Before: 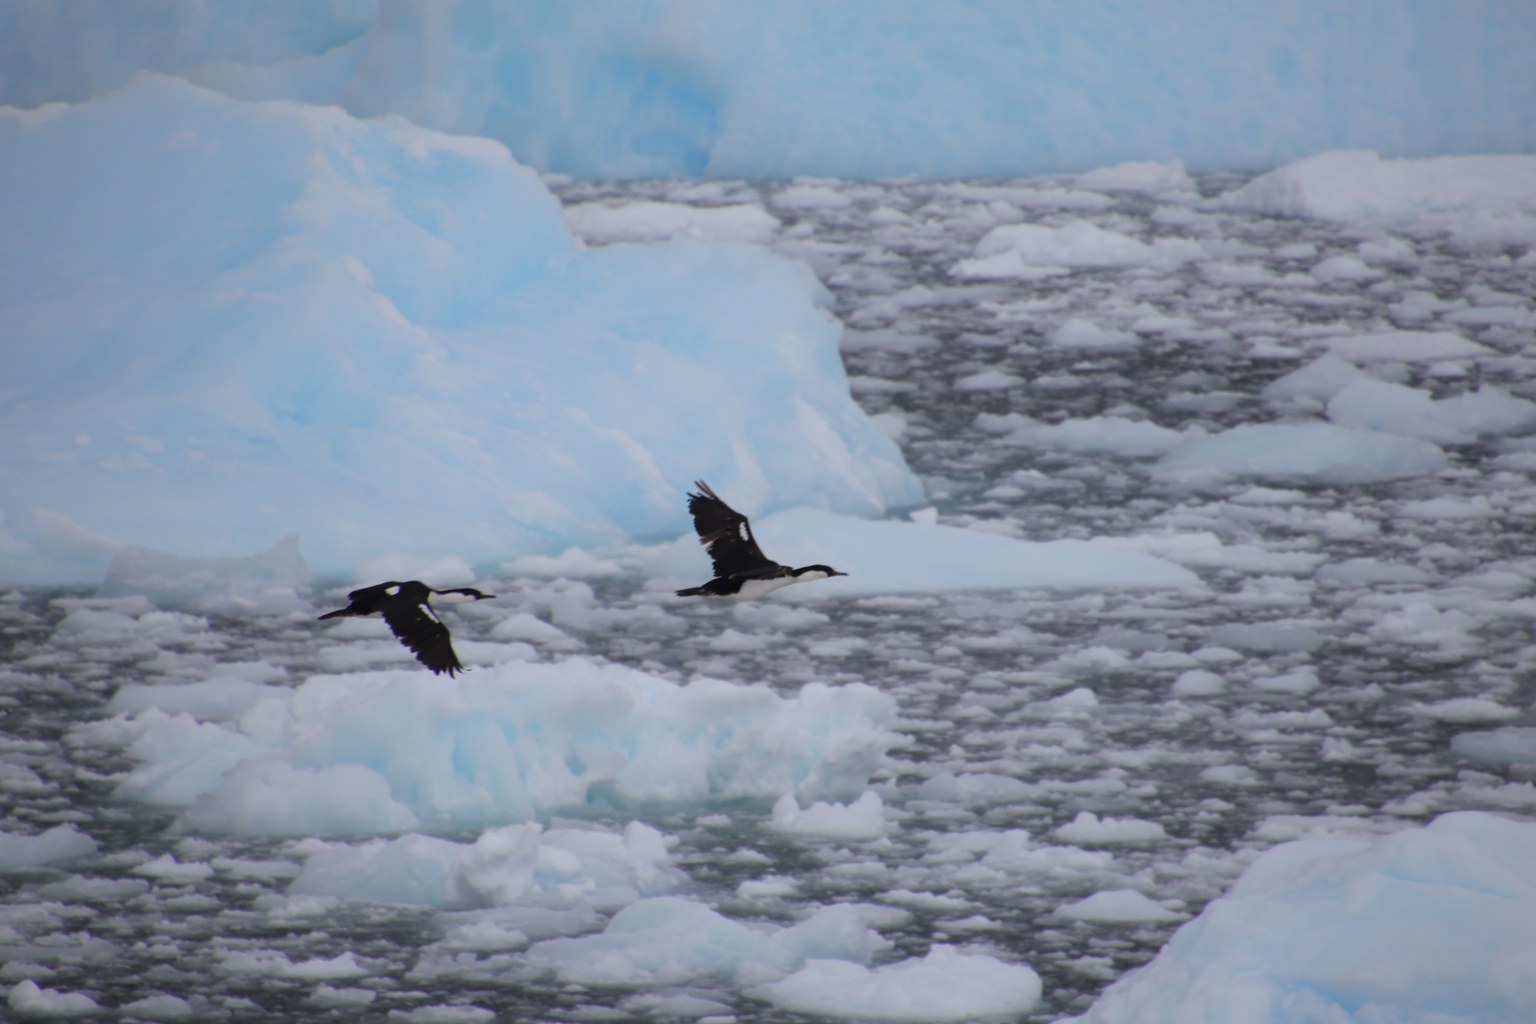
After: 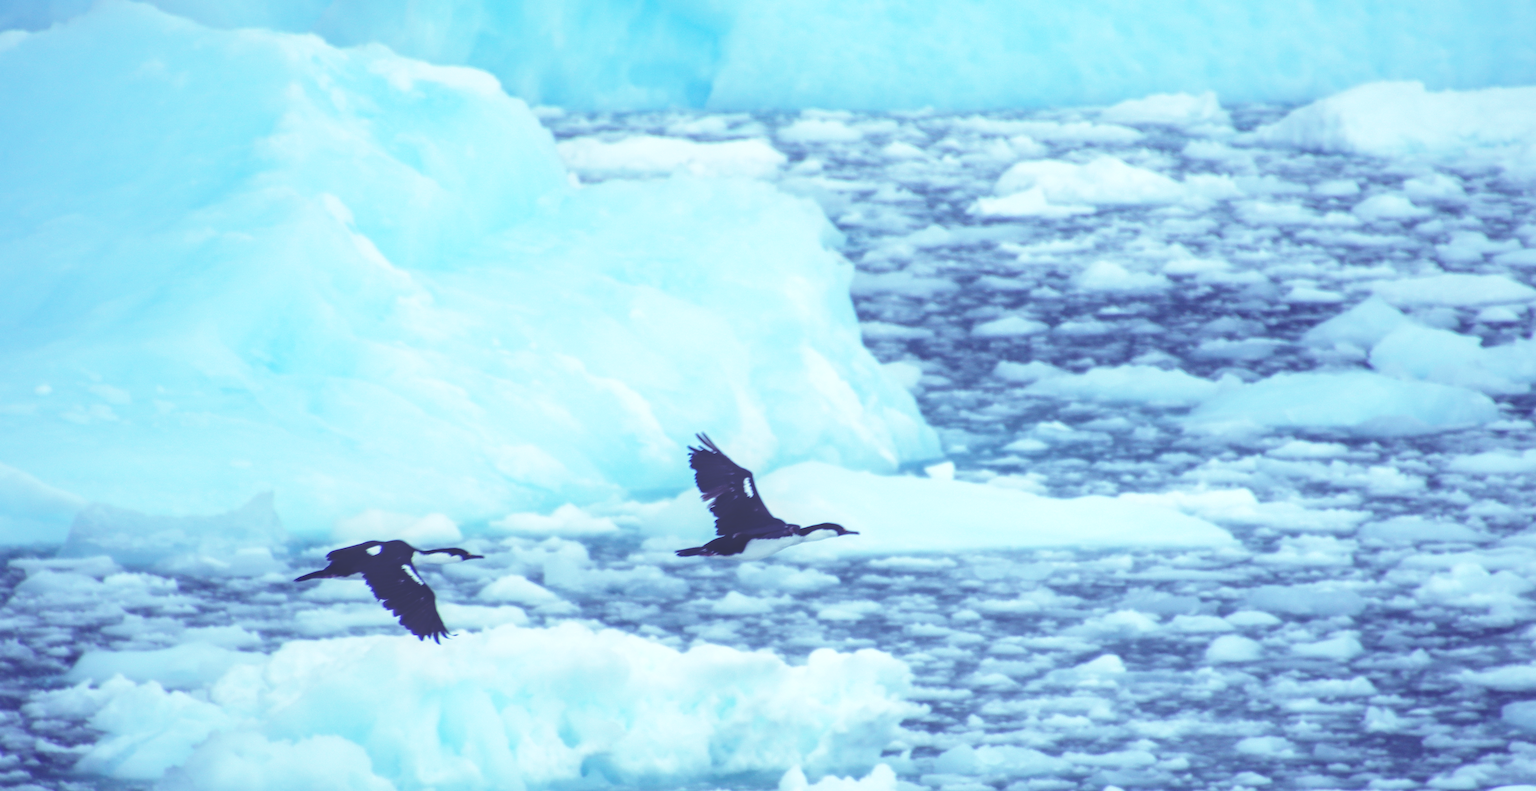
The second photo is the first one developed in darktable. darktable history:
crop: left 2.737%, top 7.287%, right 3.421%, bottom 20.179%
base curve: curves: ch0 [(0, 0) (0.028, 0.03) (0.121, 0.232) (0.46, 0.748) (0.859, 0.968) (1, 1)], preserve colors none
rgb curve: curves: ch0 [(0, 0.186) (0.314, 0.284) (0.576, 0.466) (0.805, 0.691) (0.936, 0.886)]; ch1 [(0, 0.186) (0.314, 0.284) (0.581, 0.534) (0.771, 0.746) (0.936, 0.958)]; ch2 [(0, 0.216) (0.275, 0.39) (1, 1)], mode RGB, independent channels, compensate middle gray true, preserve colors none
exposure: black level correction -0.005, exposure 0.622 EV, compensate highlight preservation false
sharpen: on, module defaults
local contrast: on, module defaults
